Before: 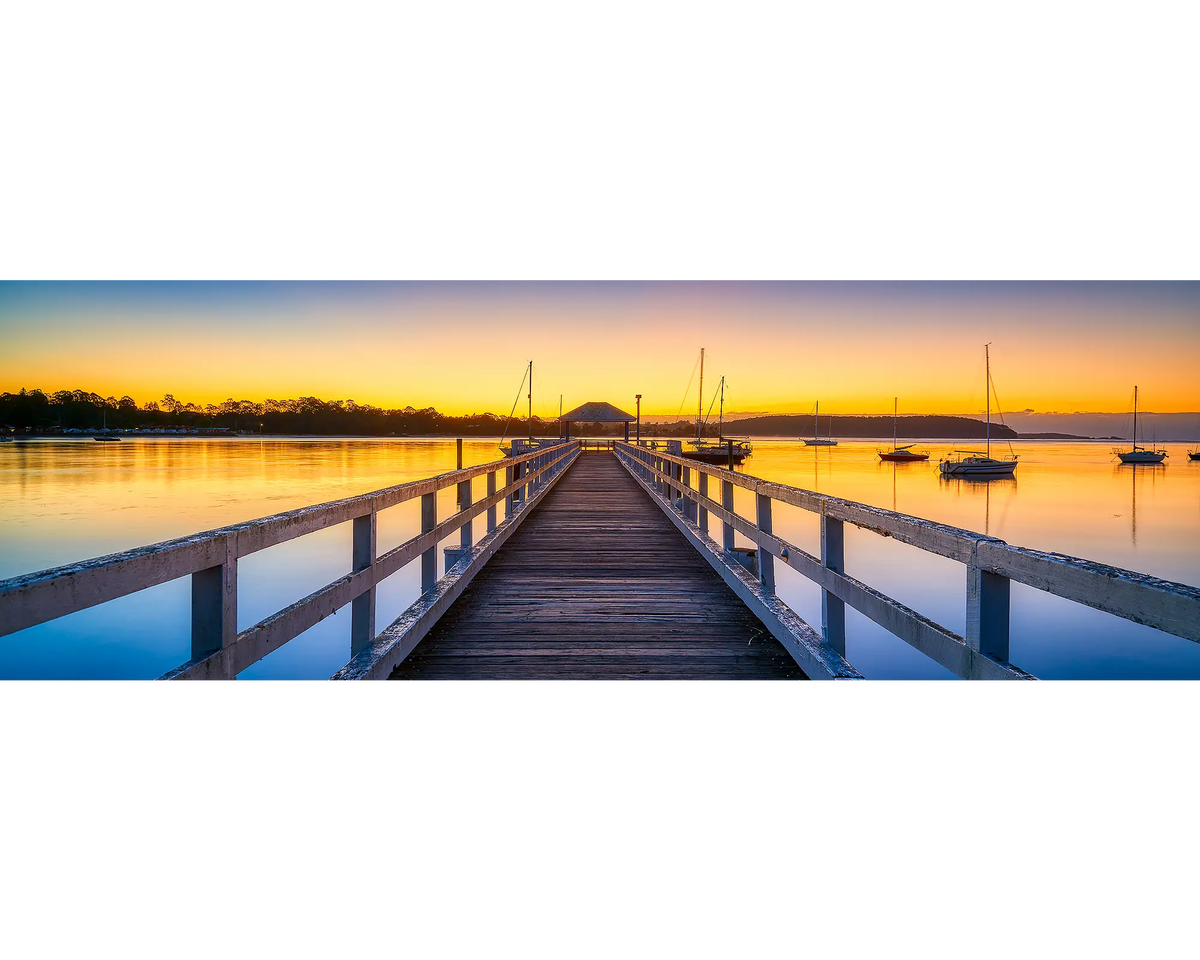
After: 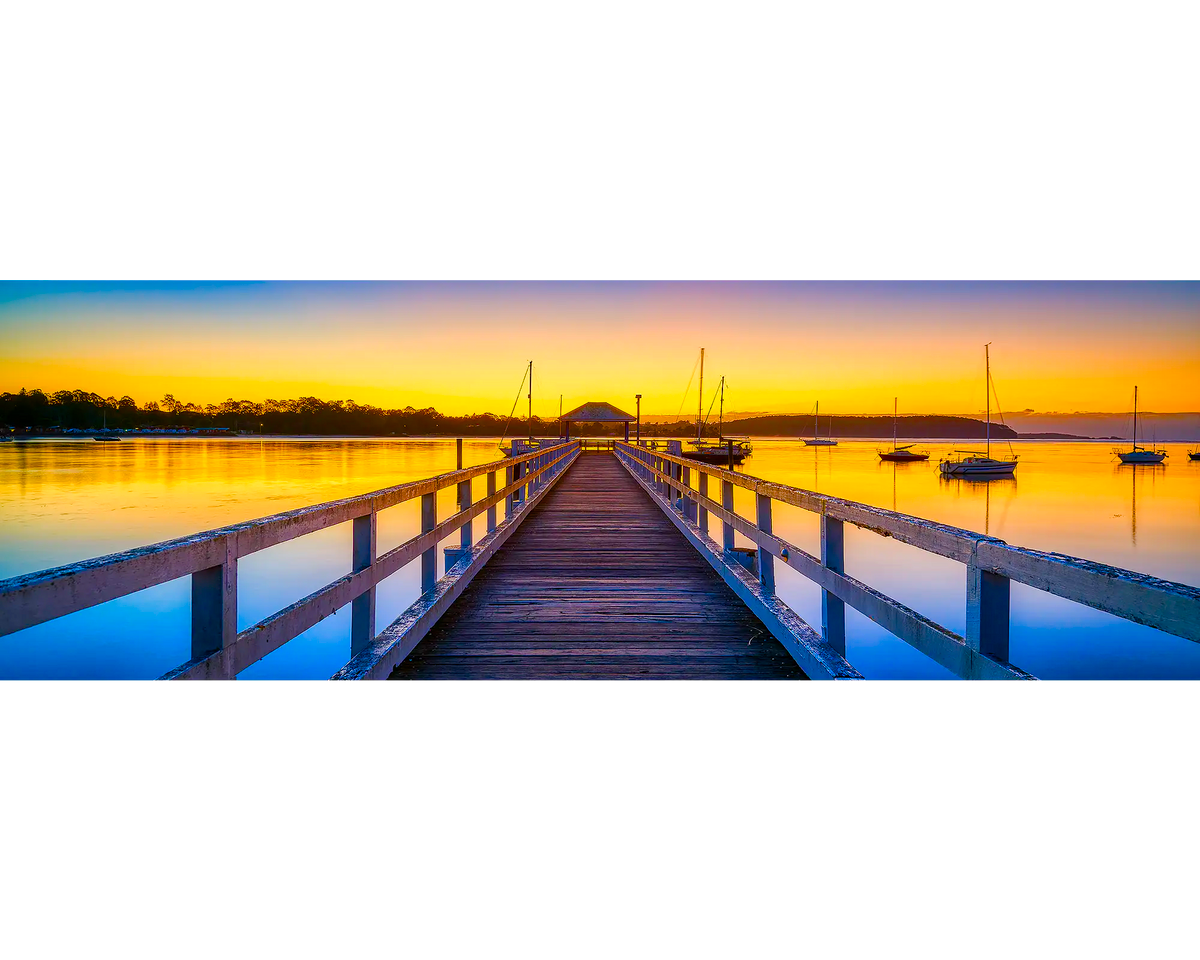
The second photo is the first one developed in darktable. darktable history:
tone equalizer: mask exposure compensation -0.503 EV
color balance rgb: linear chroma grading › shadows 10.373%, linear chroma grading › highlights 9.783%, linear chroma grading › global chroma 15.506%, linear chroma grading › mid-tones 14.903%, perceptual saturation grading › global saturation 26.5%, perceptual saturation grading › highlights -28.675%, perceptual saturation grading › mid-tones 15.213%, perceptual saturation grading › shadows 33.403%, global vibrance 20%
